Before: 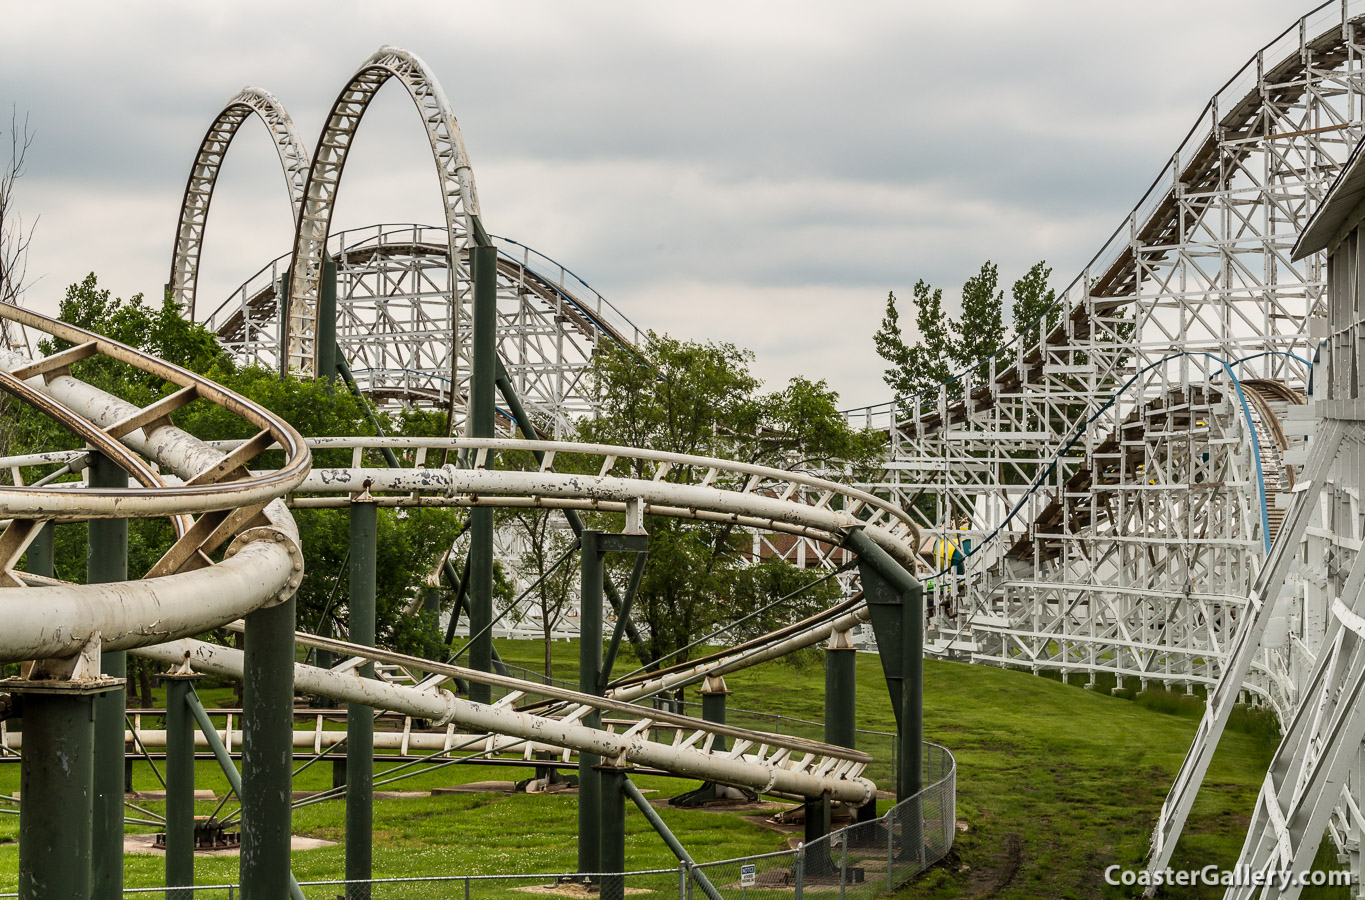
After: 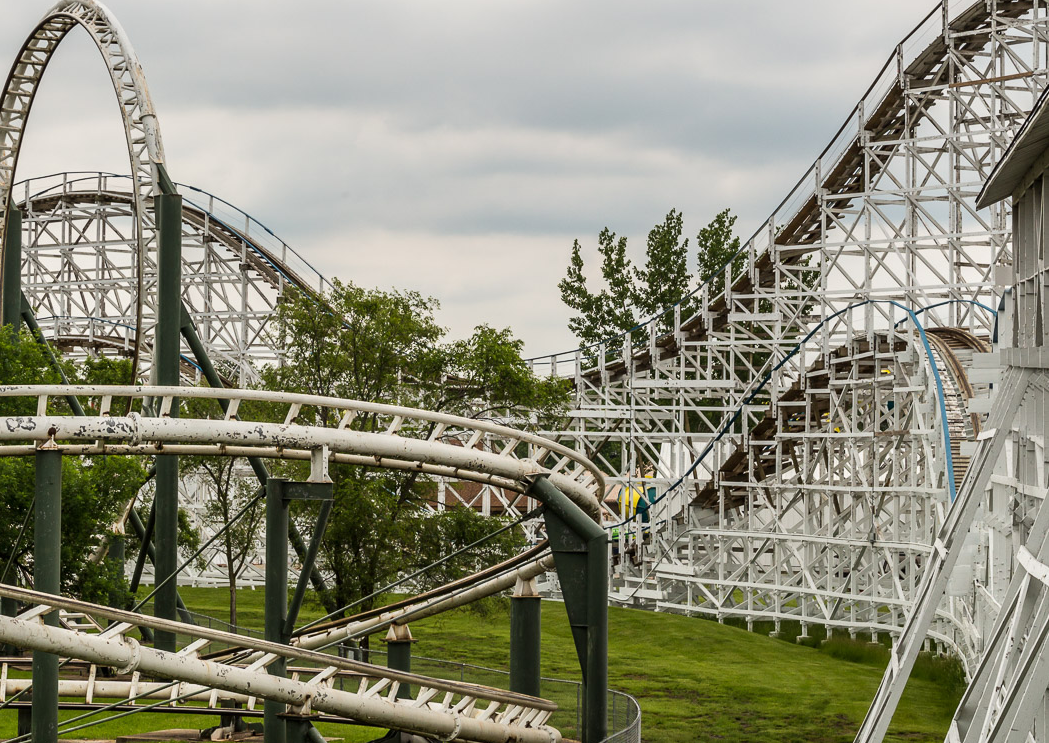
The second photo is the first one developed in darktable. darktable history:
crop: left 23.12%, top 5.824%, bottom 11.6%
